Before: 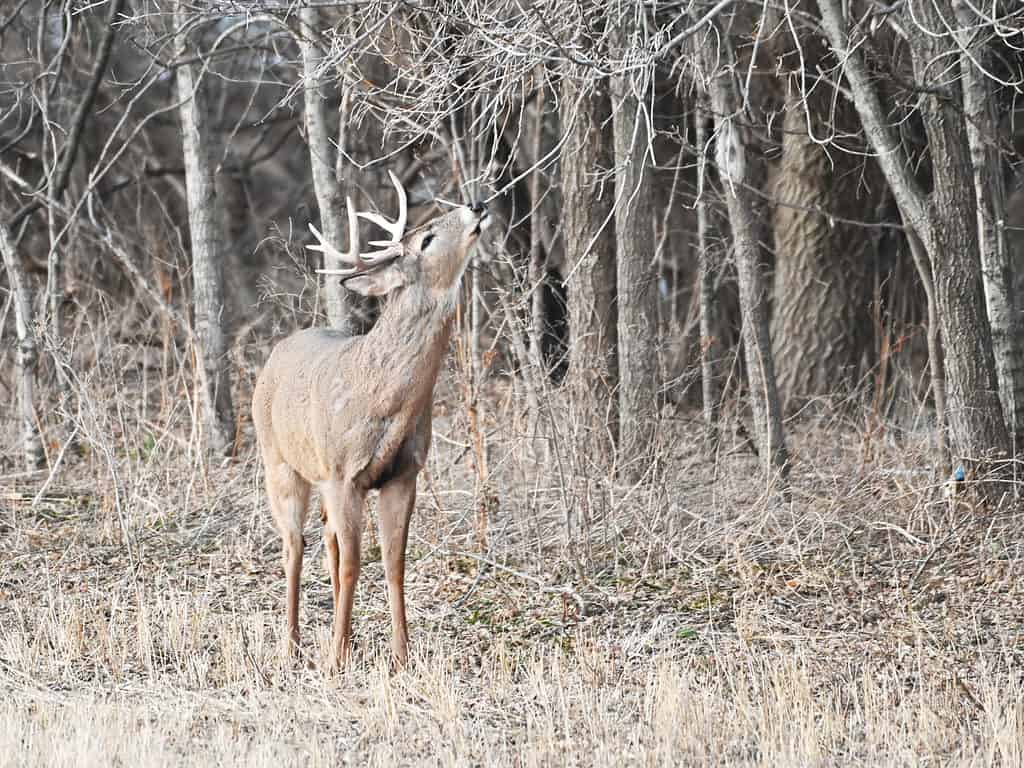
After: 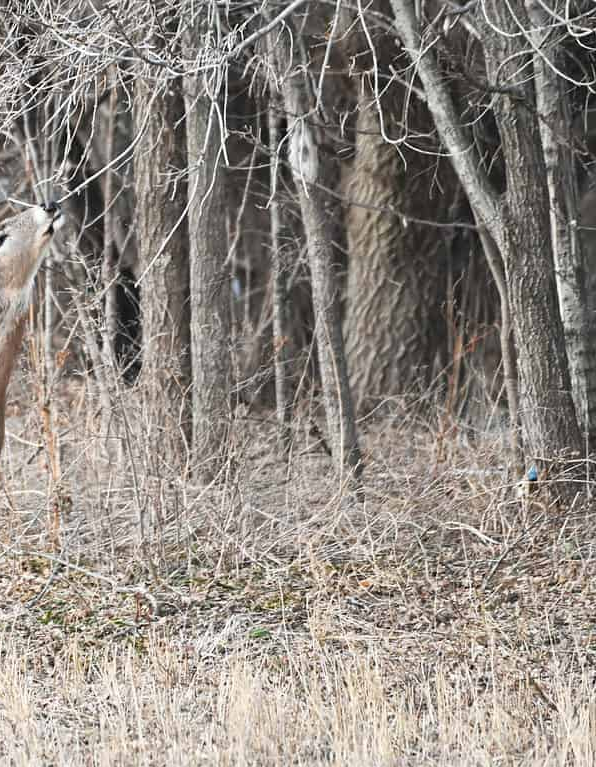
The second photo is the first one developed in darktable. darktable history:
crop: left 41.768%
